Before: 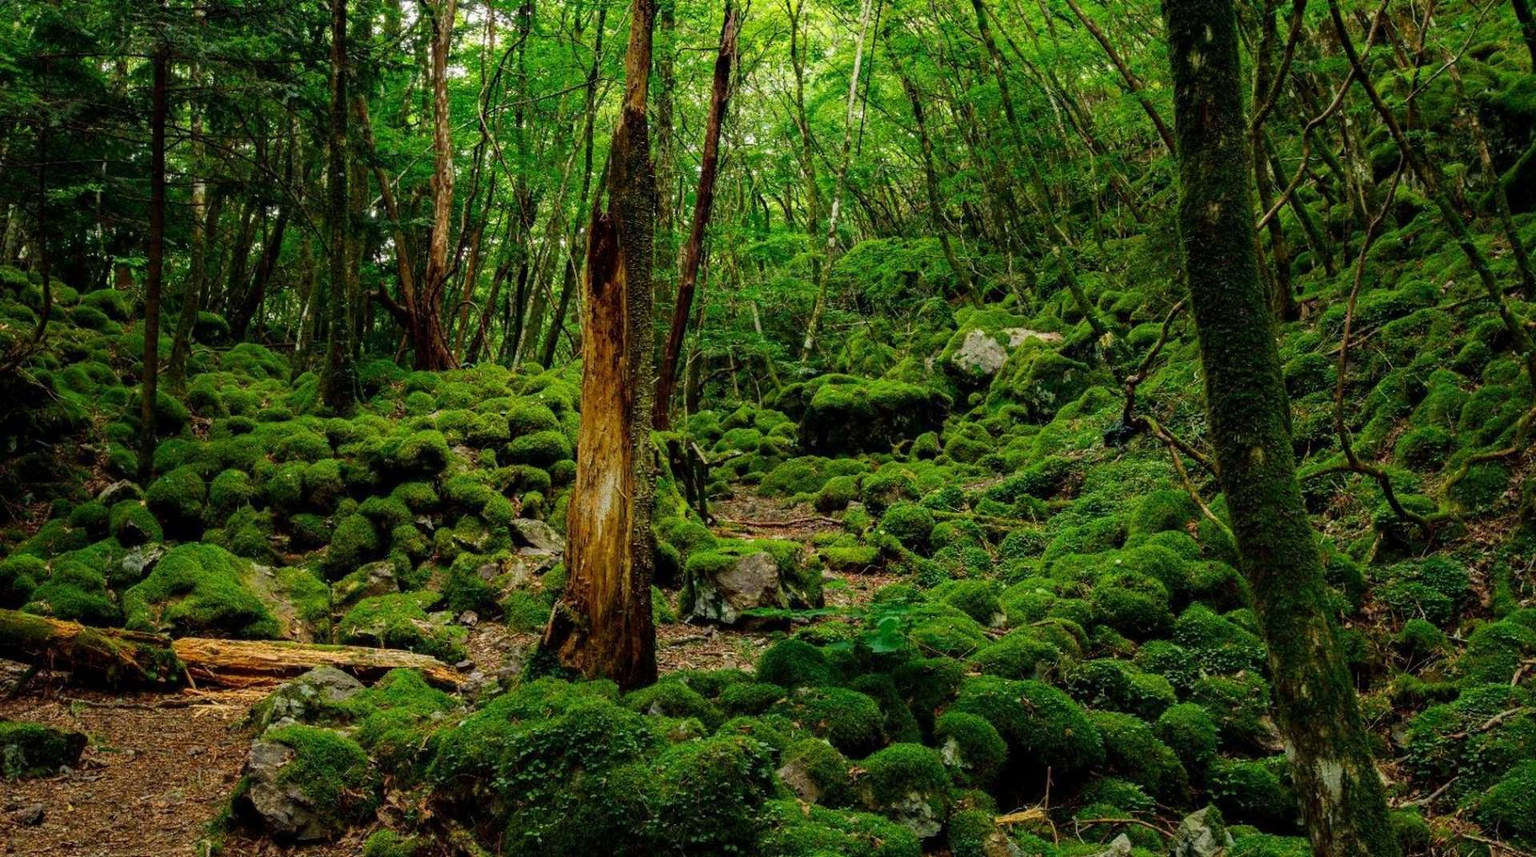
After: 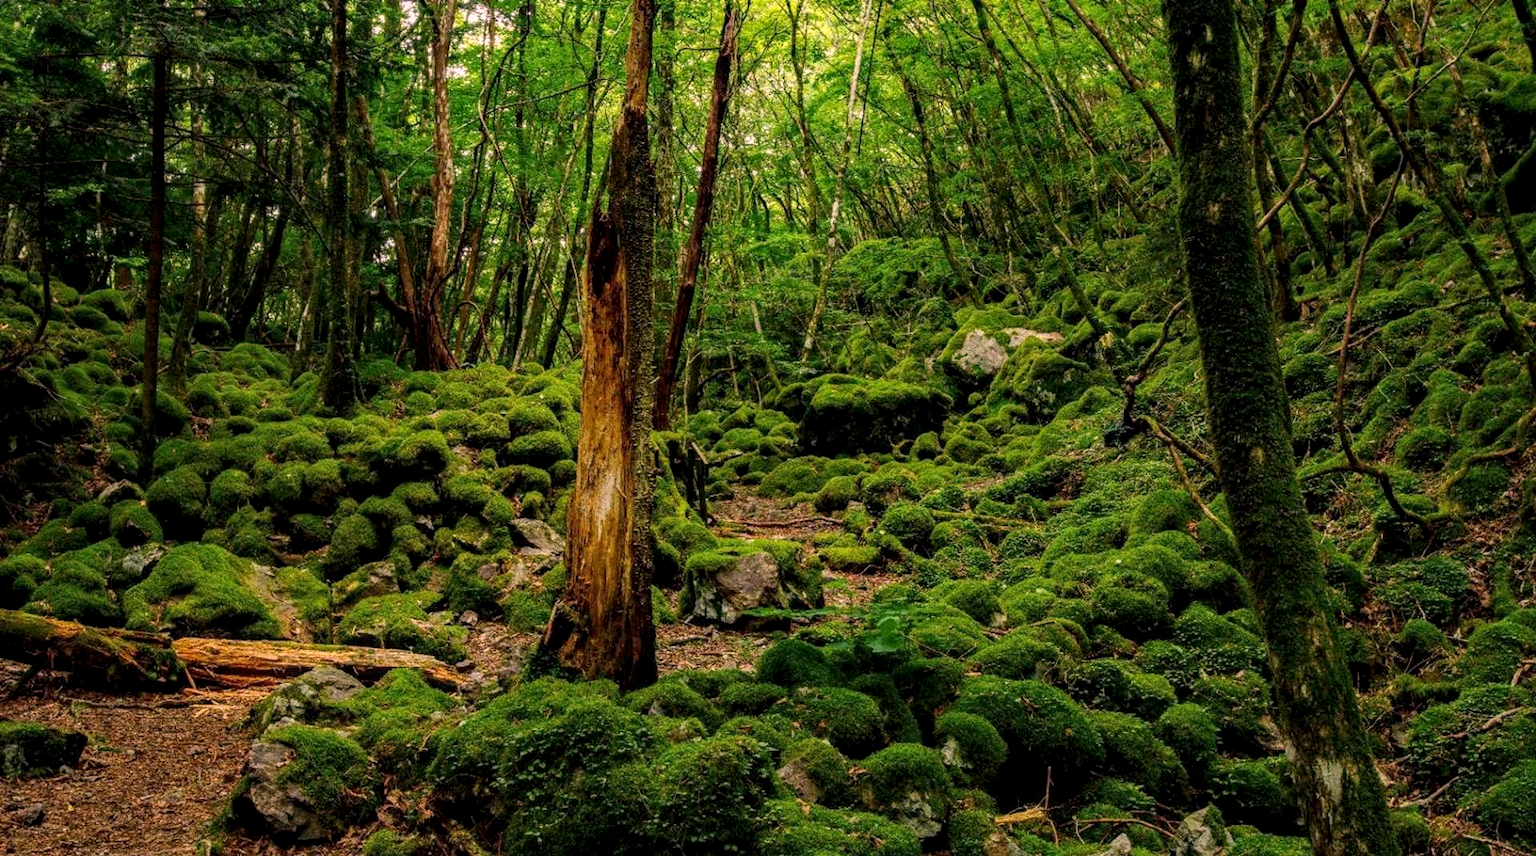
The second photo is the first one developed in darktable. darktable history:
local contrast: on, module defaults
color correction: highlights a* 14.57, highlights b* 4.71
